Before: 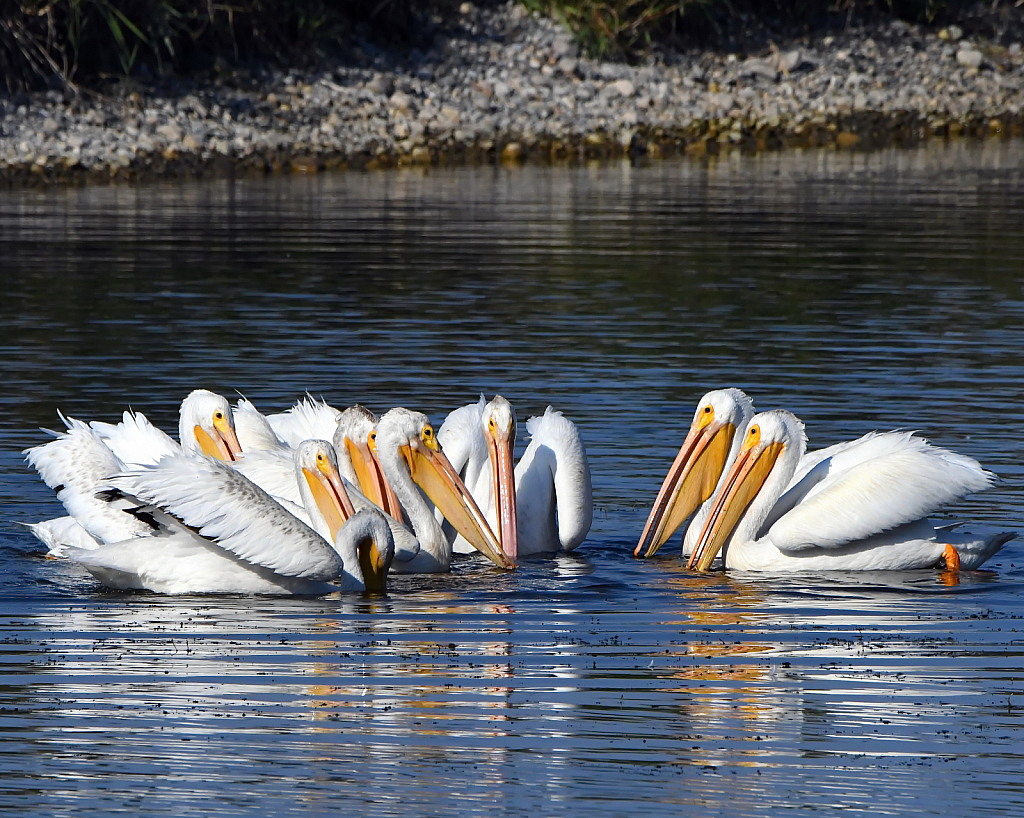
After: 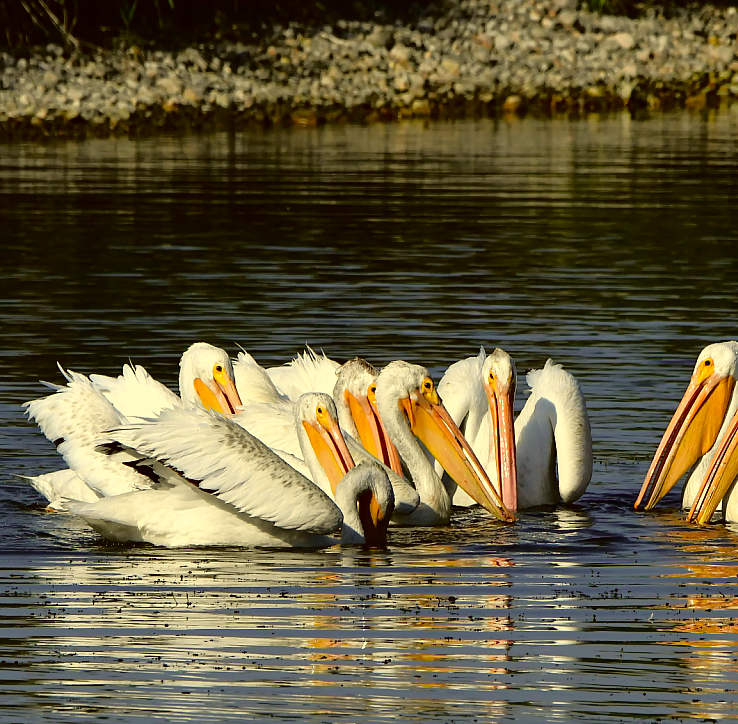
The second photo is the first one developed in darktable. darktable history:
crop: top 5.772%, right 27.894%, bottom 5.665%
color correction: highlights a* 0.177, highlights b* 28.85, shadows a* -0.316, shadows b* 21.84
tone curve: curves: ch0 [(0, 0) (0.126, 0.061) (0.362, 0.382) (0.498, 0.498) (0.706, 0.712) (1, 1)]; ch1 [(0, 0) (0.5, 0.497) (0.55, 0.578) (1, 1)]; ch2 [(0, 0) (0.44, 0.424) (0.489, 0.486) (0.537, 0.538) (1, 1)], color space Lab, independent channels, preserve colors none
